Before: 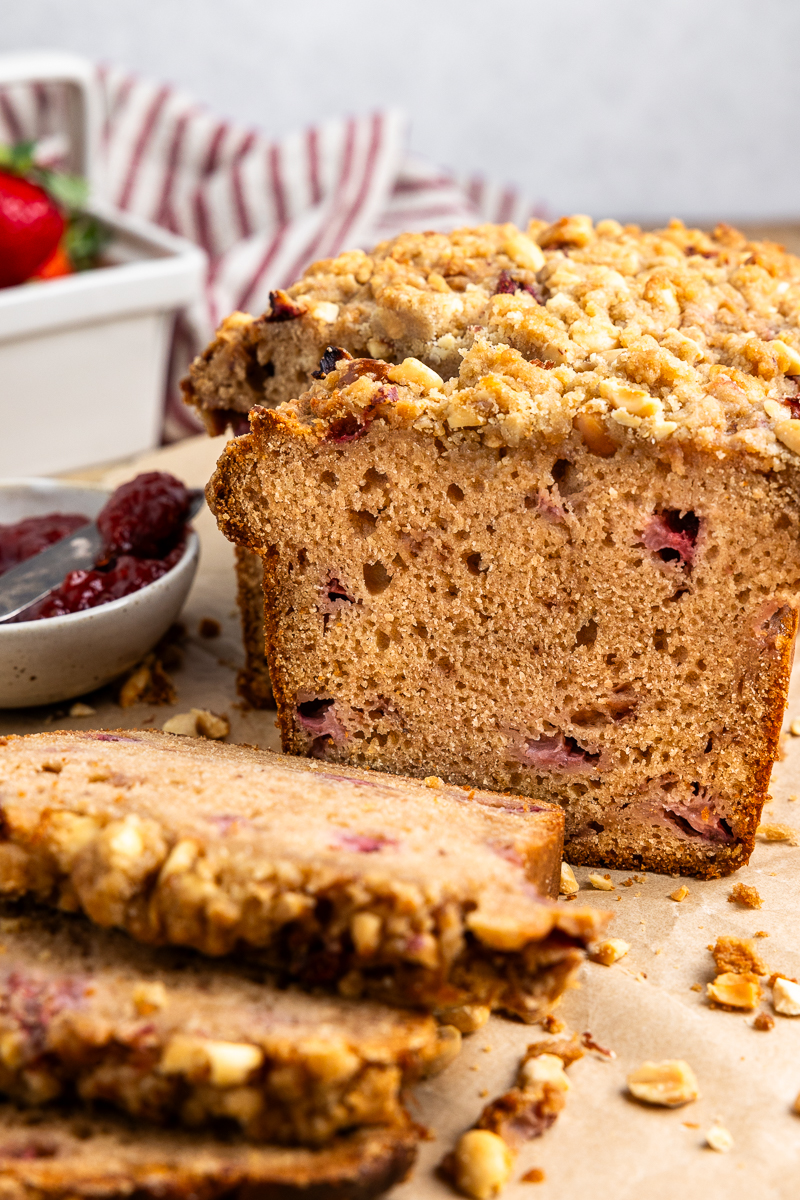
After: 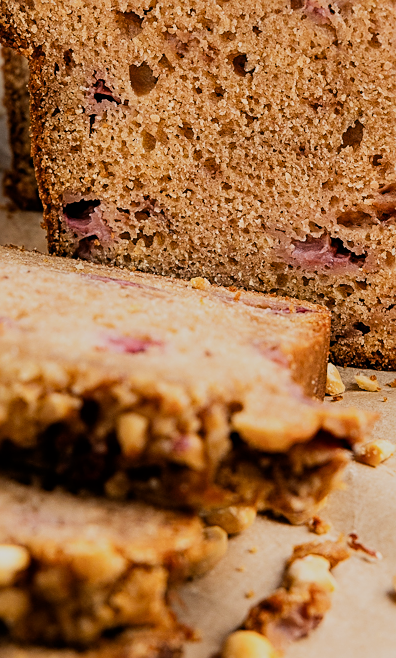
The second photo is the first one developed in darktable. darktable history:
filmic rgb: black relative exposure -7.65 EV, white relative exposure 4.56 EV, hardness 3.61
exposure: exposure 0.024 EV, compensate highlight preservation false
sharpen: on, module defaults
crop: left 29.275%, top 41.586%, right 21.186%, bottom 3.512%
